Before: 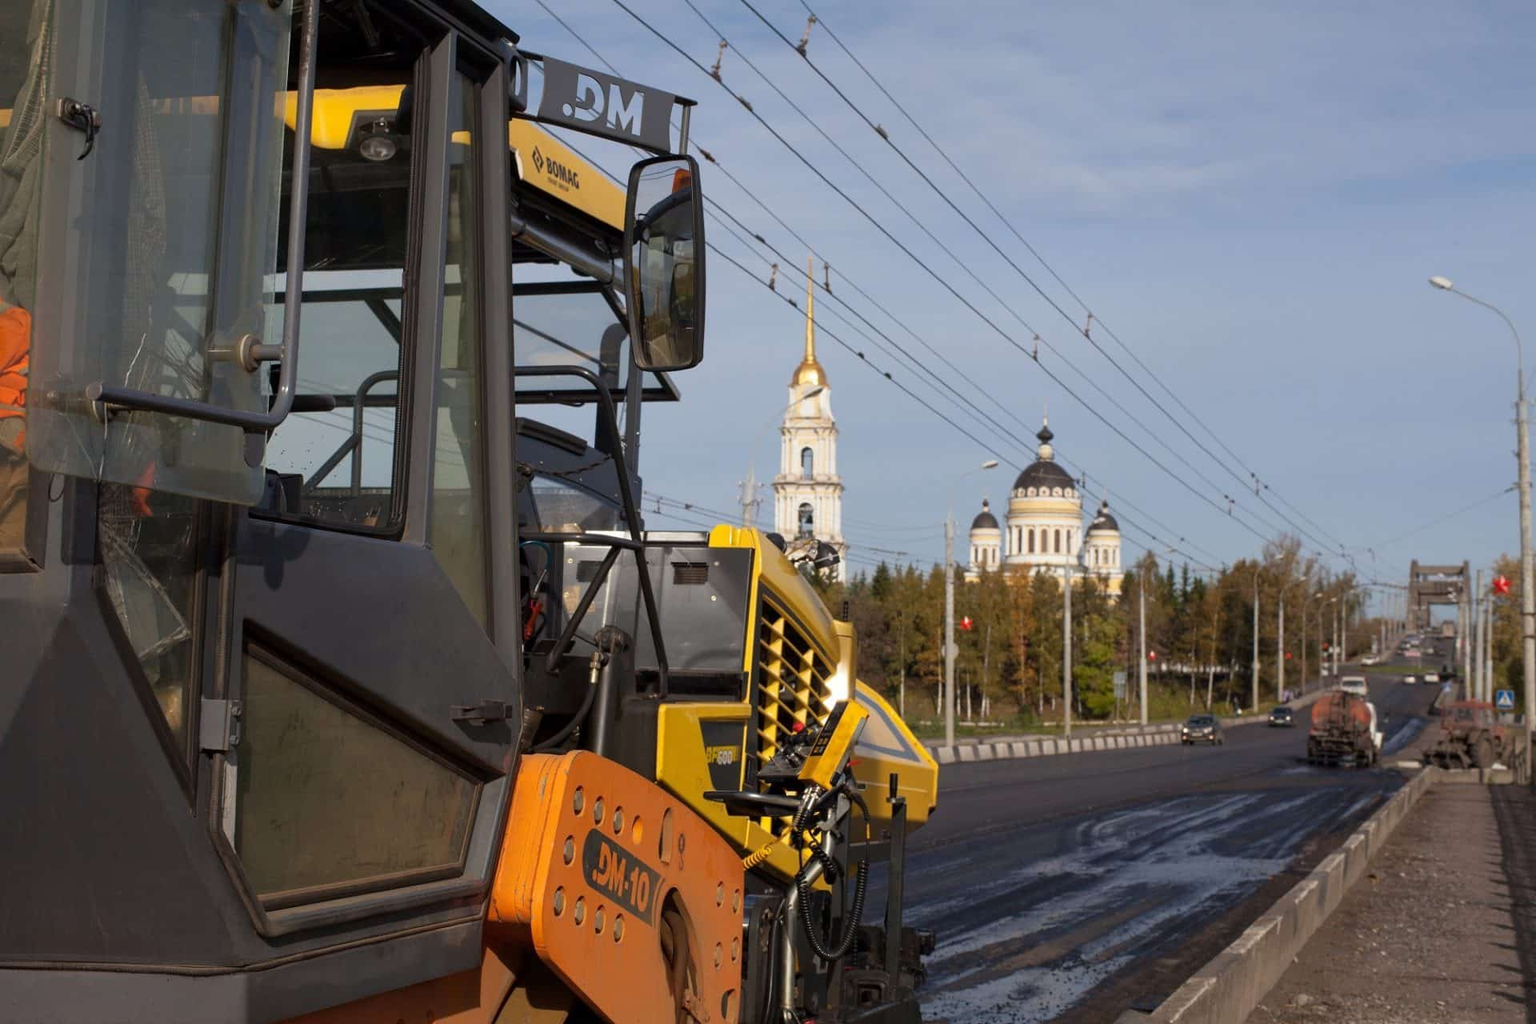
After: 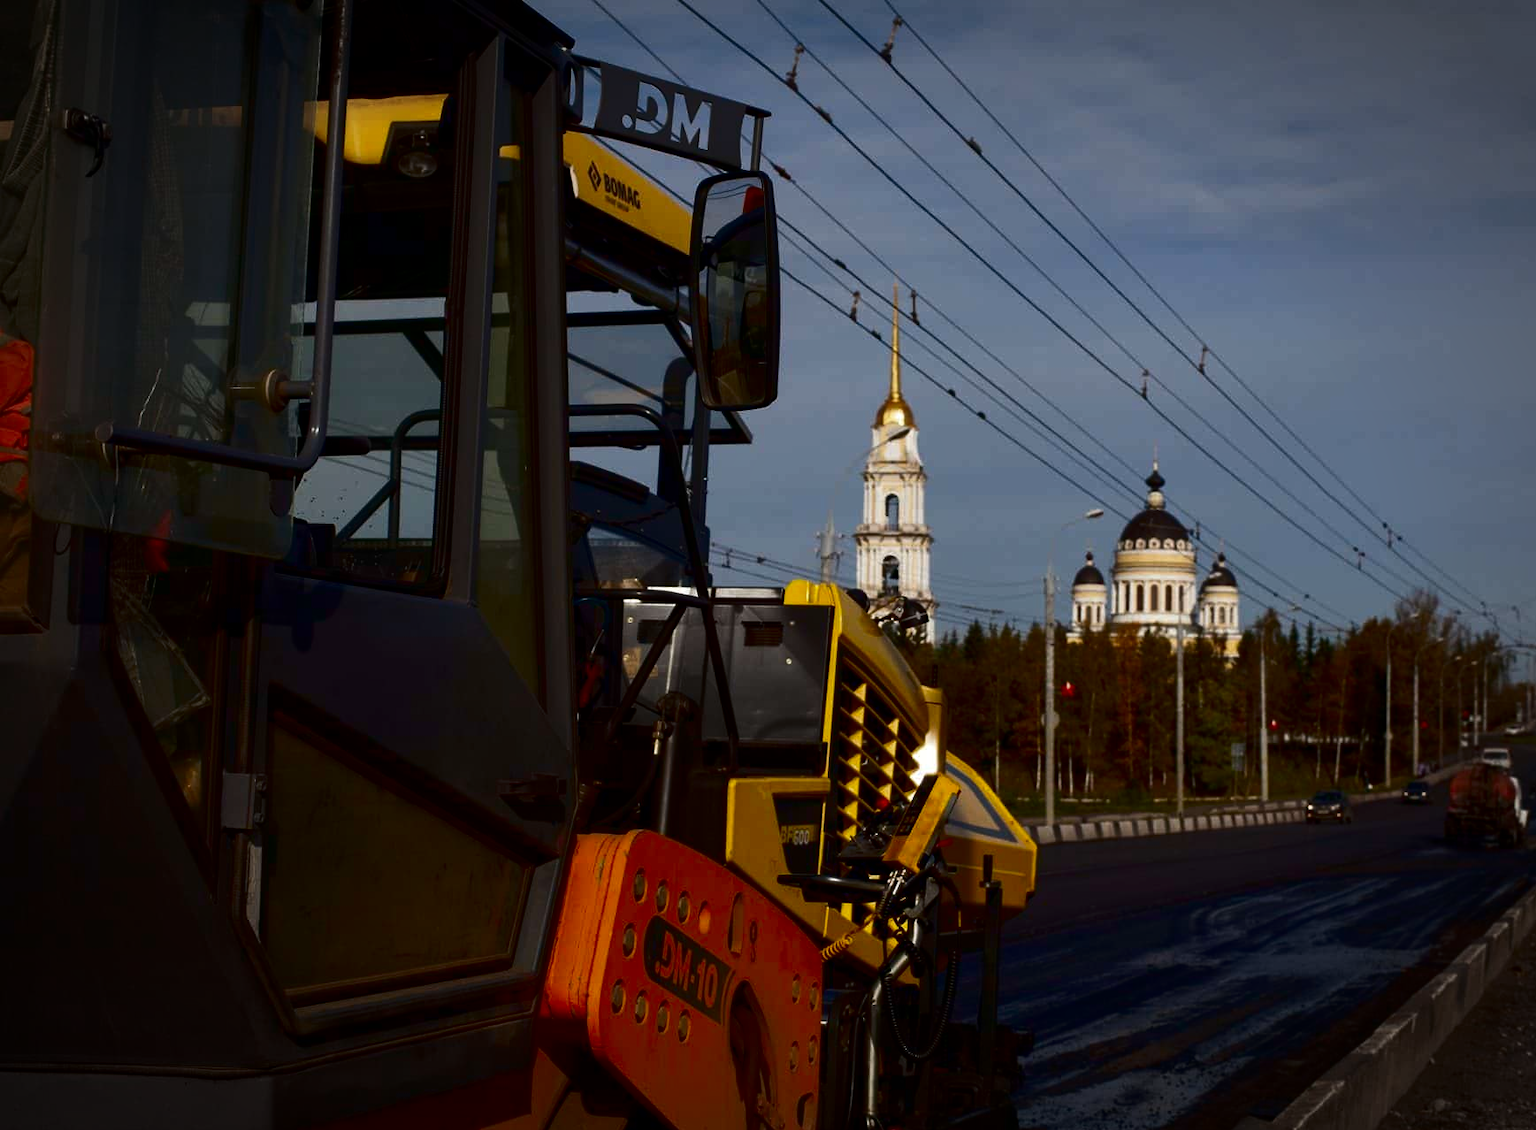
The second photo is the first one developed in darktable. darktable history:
crop: right 9.509%, bottom 0.031%
white balance: emerald 1
contrast brightness saturation: contrast 0.09, brightness -0.59, saturation 0.17
vignetting: automatic ratio true
tone equalizer: on, module defaults
